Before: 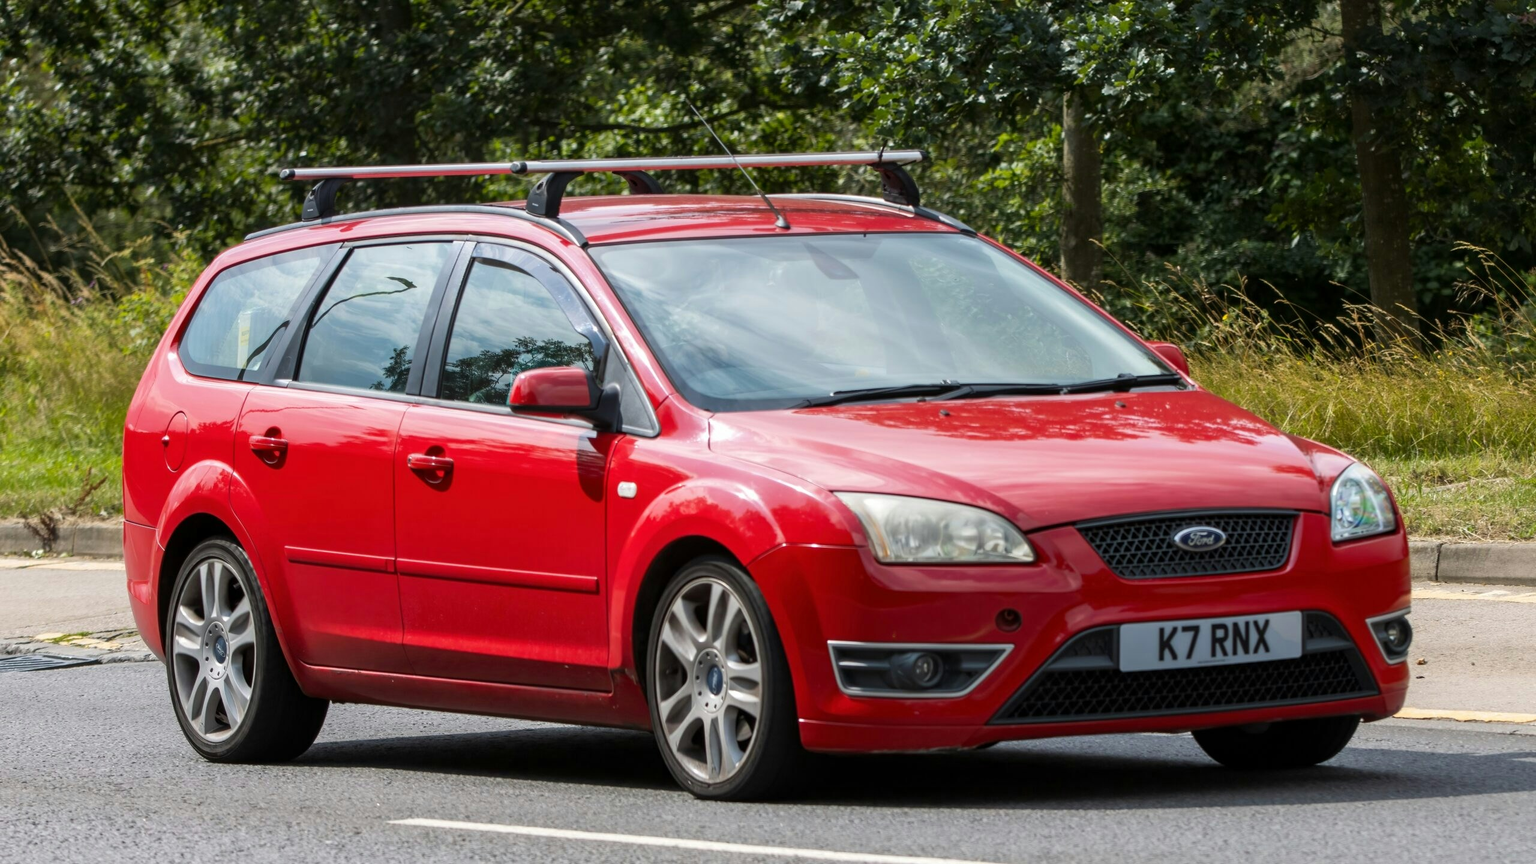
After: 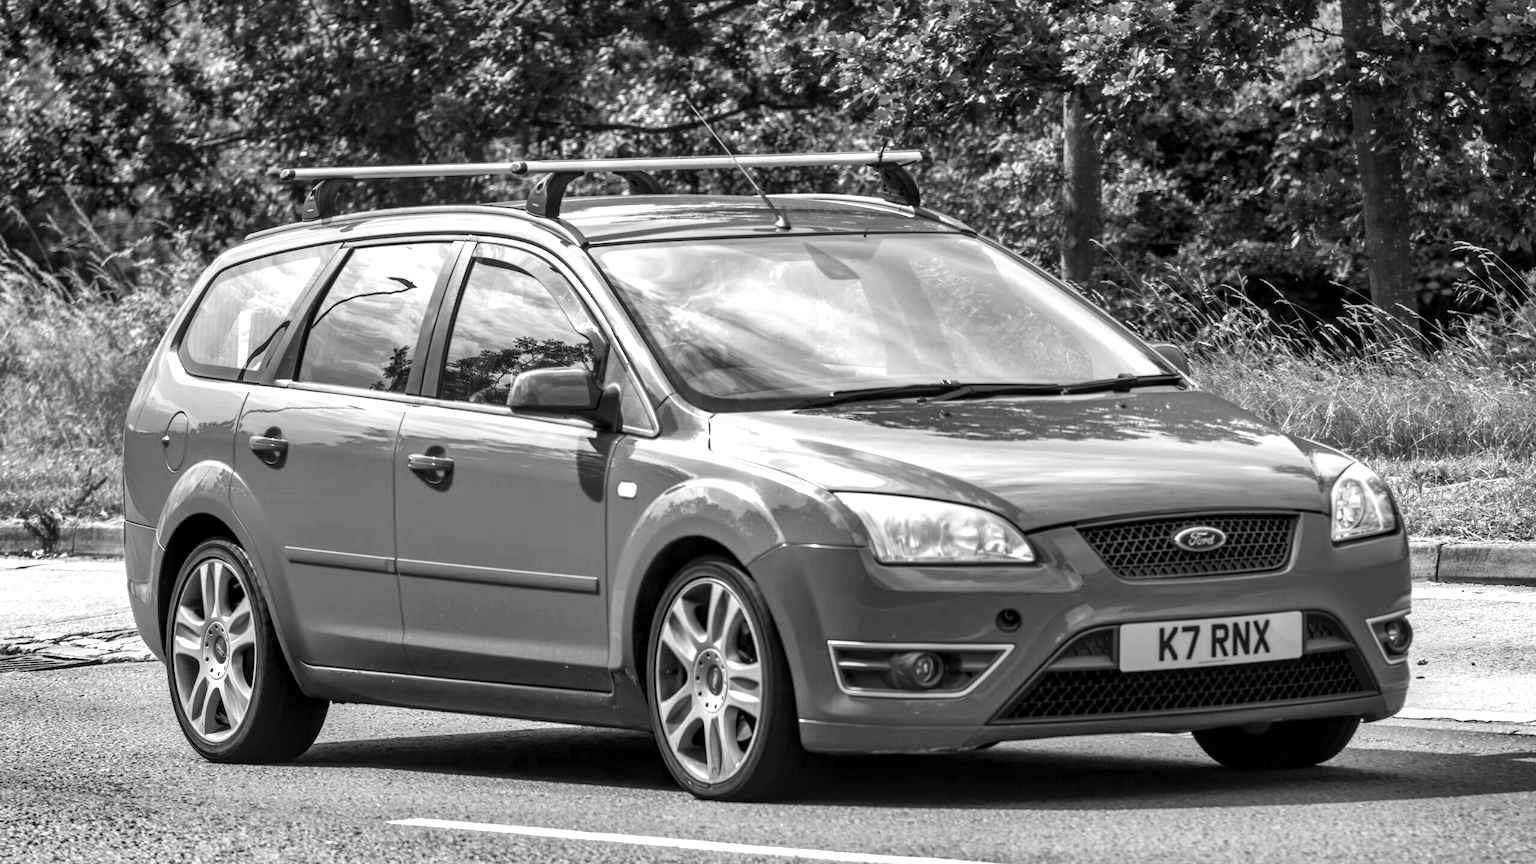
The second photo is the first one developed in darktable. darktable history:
shadows and highlights: white point adjustment 0.1, highlights -70, soften with gaussian
exposure: exposure 0.636 EV, compensate highlight preservation false
local contrast: detail 130%
monochrome: on, module defaults
